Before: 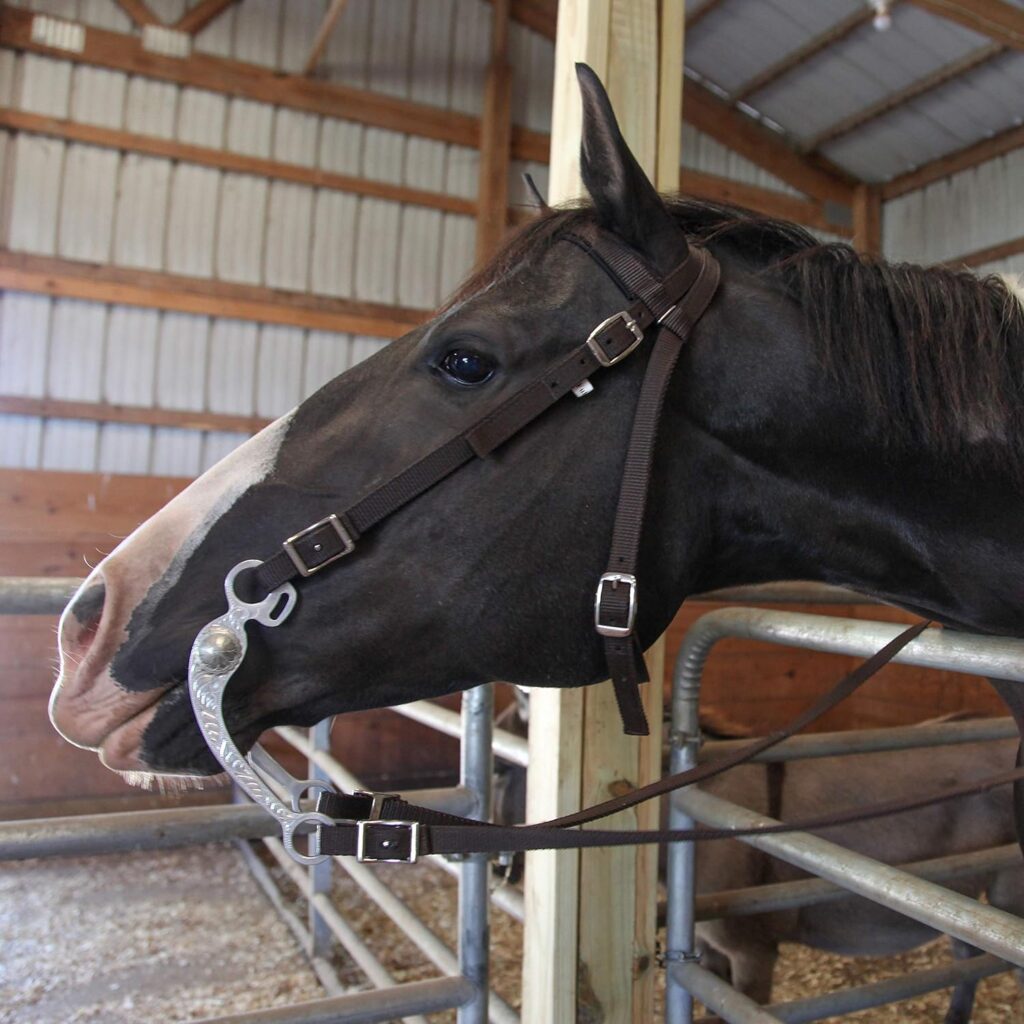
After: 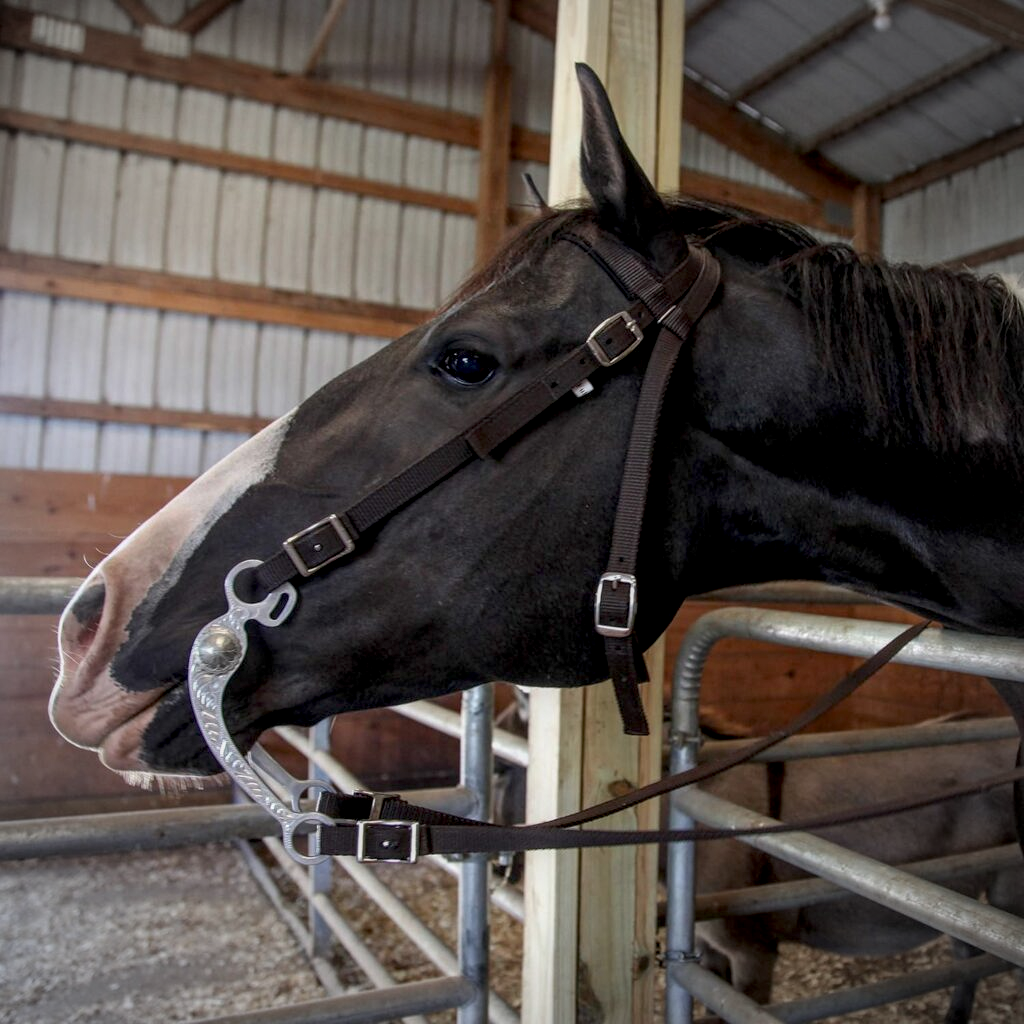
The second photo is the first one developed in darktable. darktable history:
local contrast: detail 130%
vignetting: on, module defaults
exposure: black level correction 0.006, exposure -0.221 EV, compensate highlight preservation false
